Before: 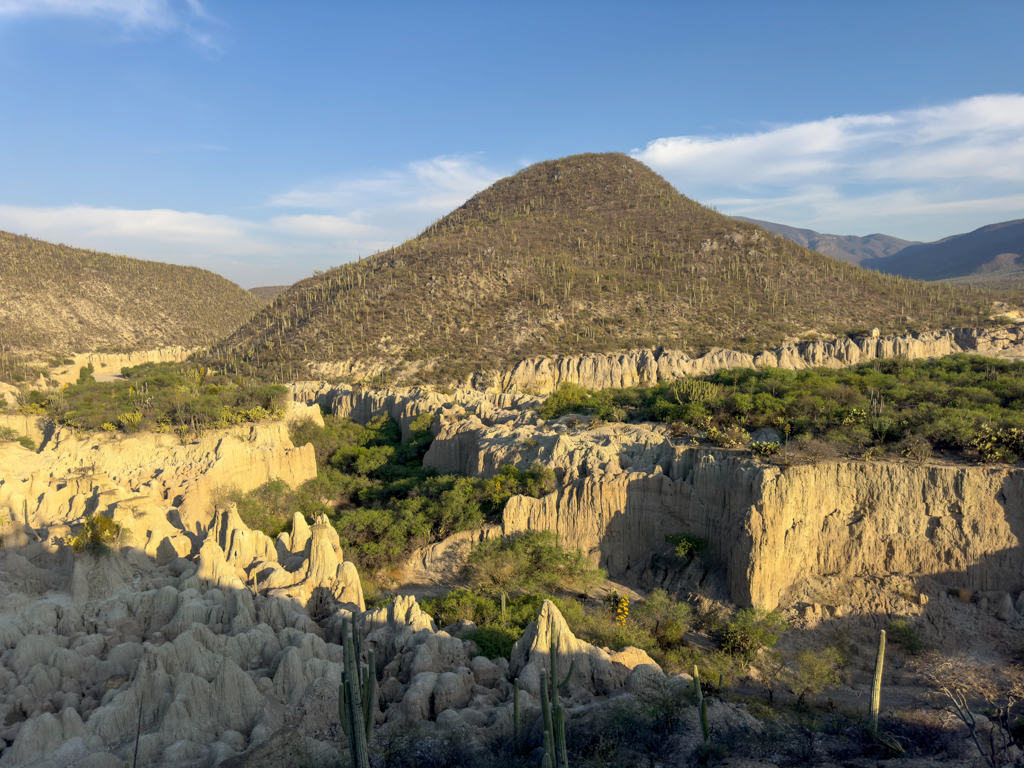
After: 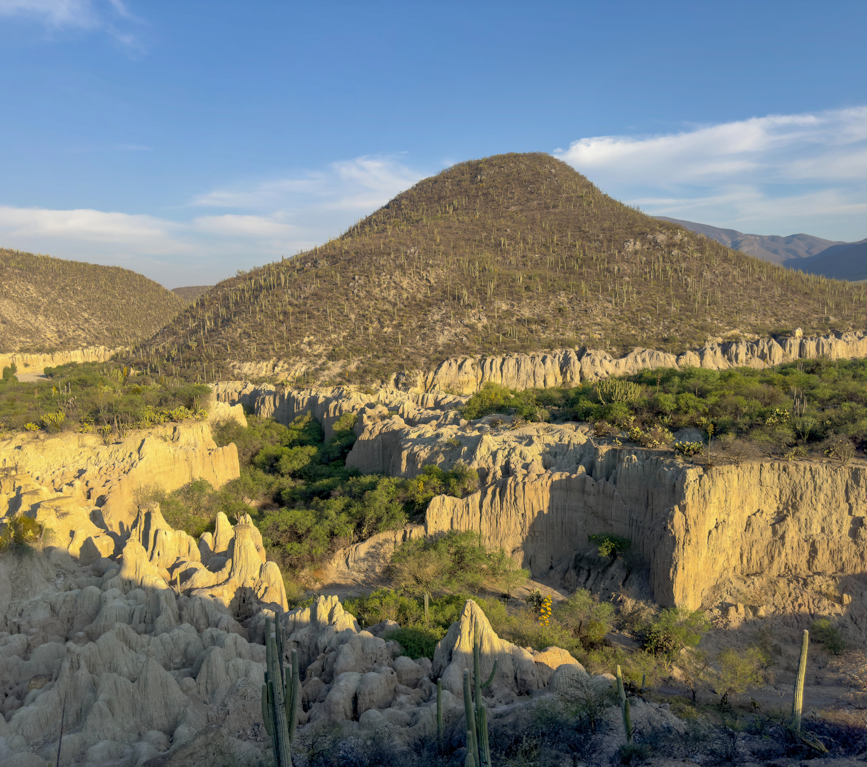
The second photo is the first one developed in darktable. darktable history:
shadows and highlights: on, module defaults
tone equalizer: on, module defaults
crop: left 7.524%, right 7.788%
